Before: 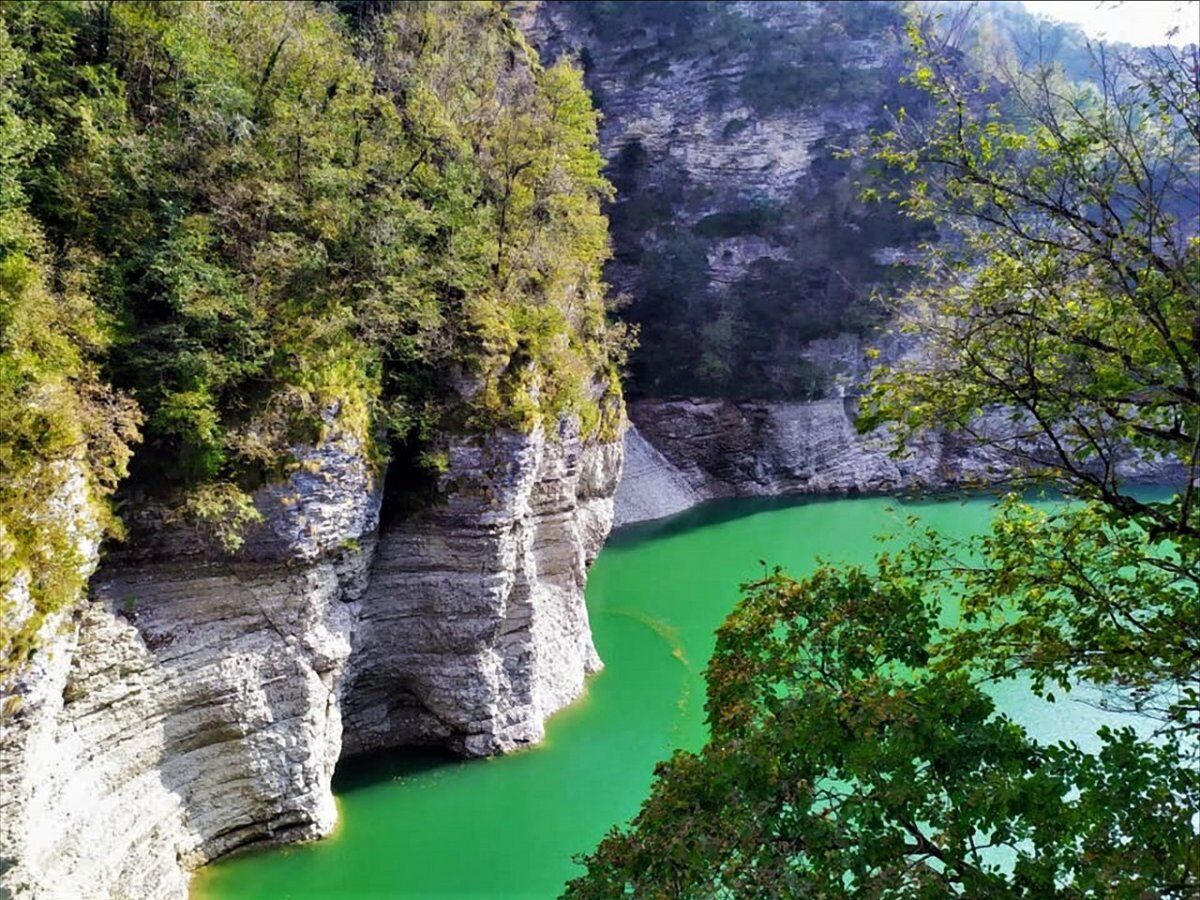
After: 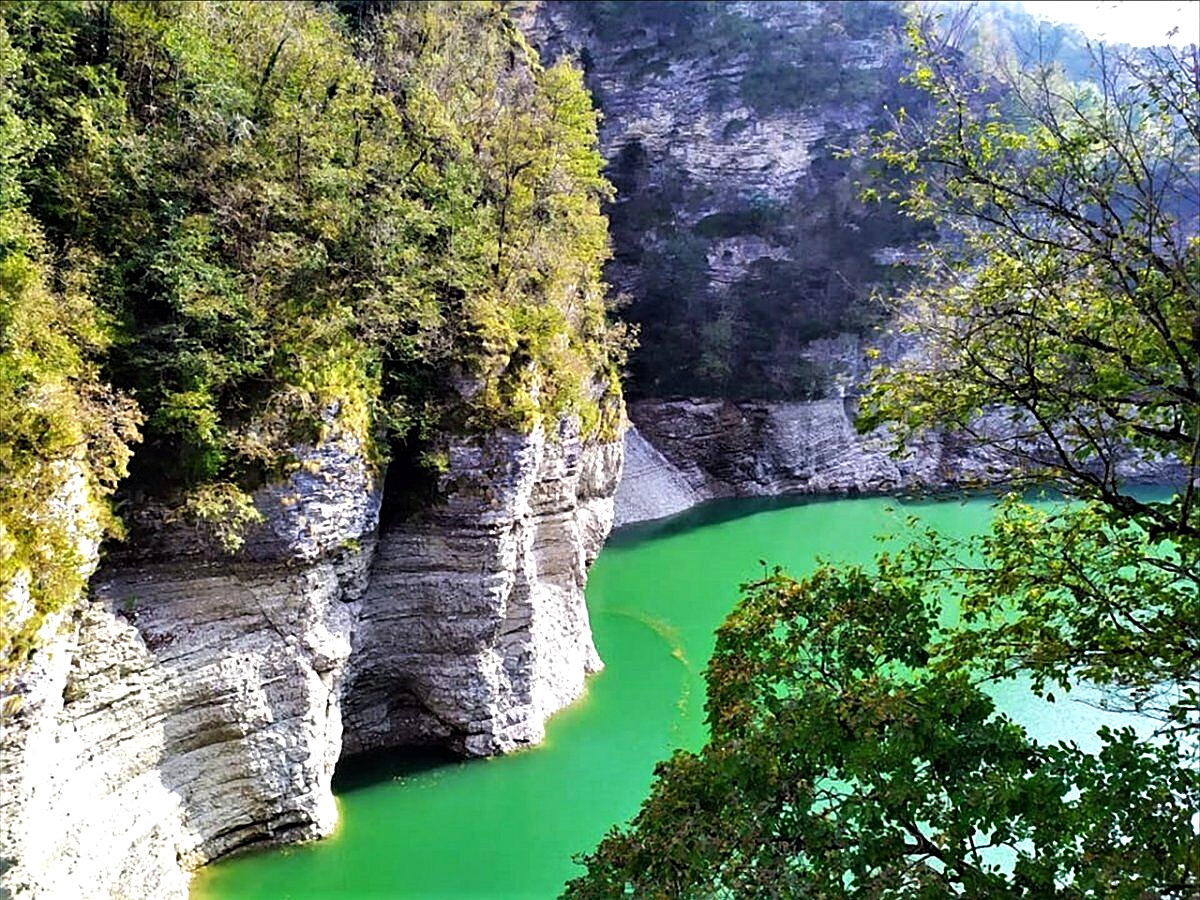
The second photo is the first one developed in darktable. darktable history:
sharpen: on, module defaults
tone equalizer: -8 EV -0.412 EV, -7 EV -0.415 EV, -6 EV -0.373 EV, -5 EV -0.188 EV, -3 EV 0.202 EV, -2 EV 0.356 EV, -1 EV 0.407 EV, +0 EV 0.397 EV
